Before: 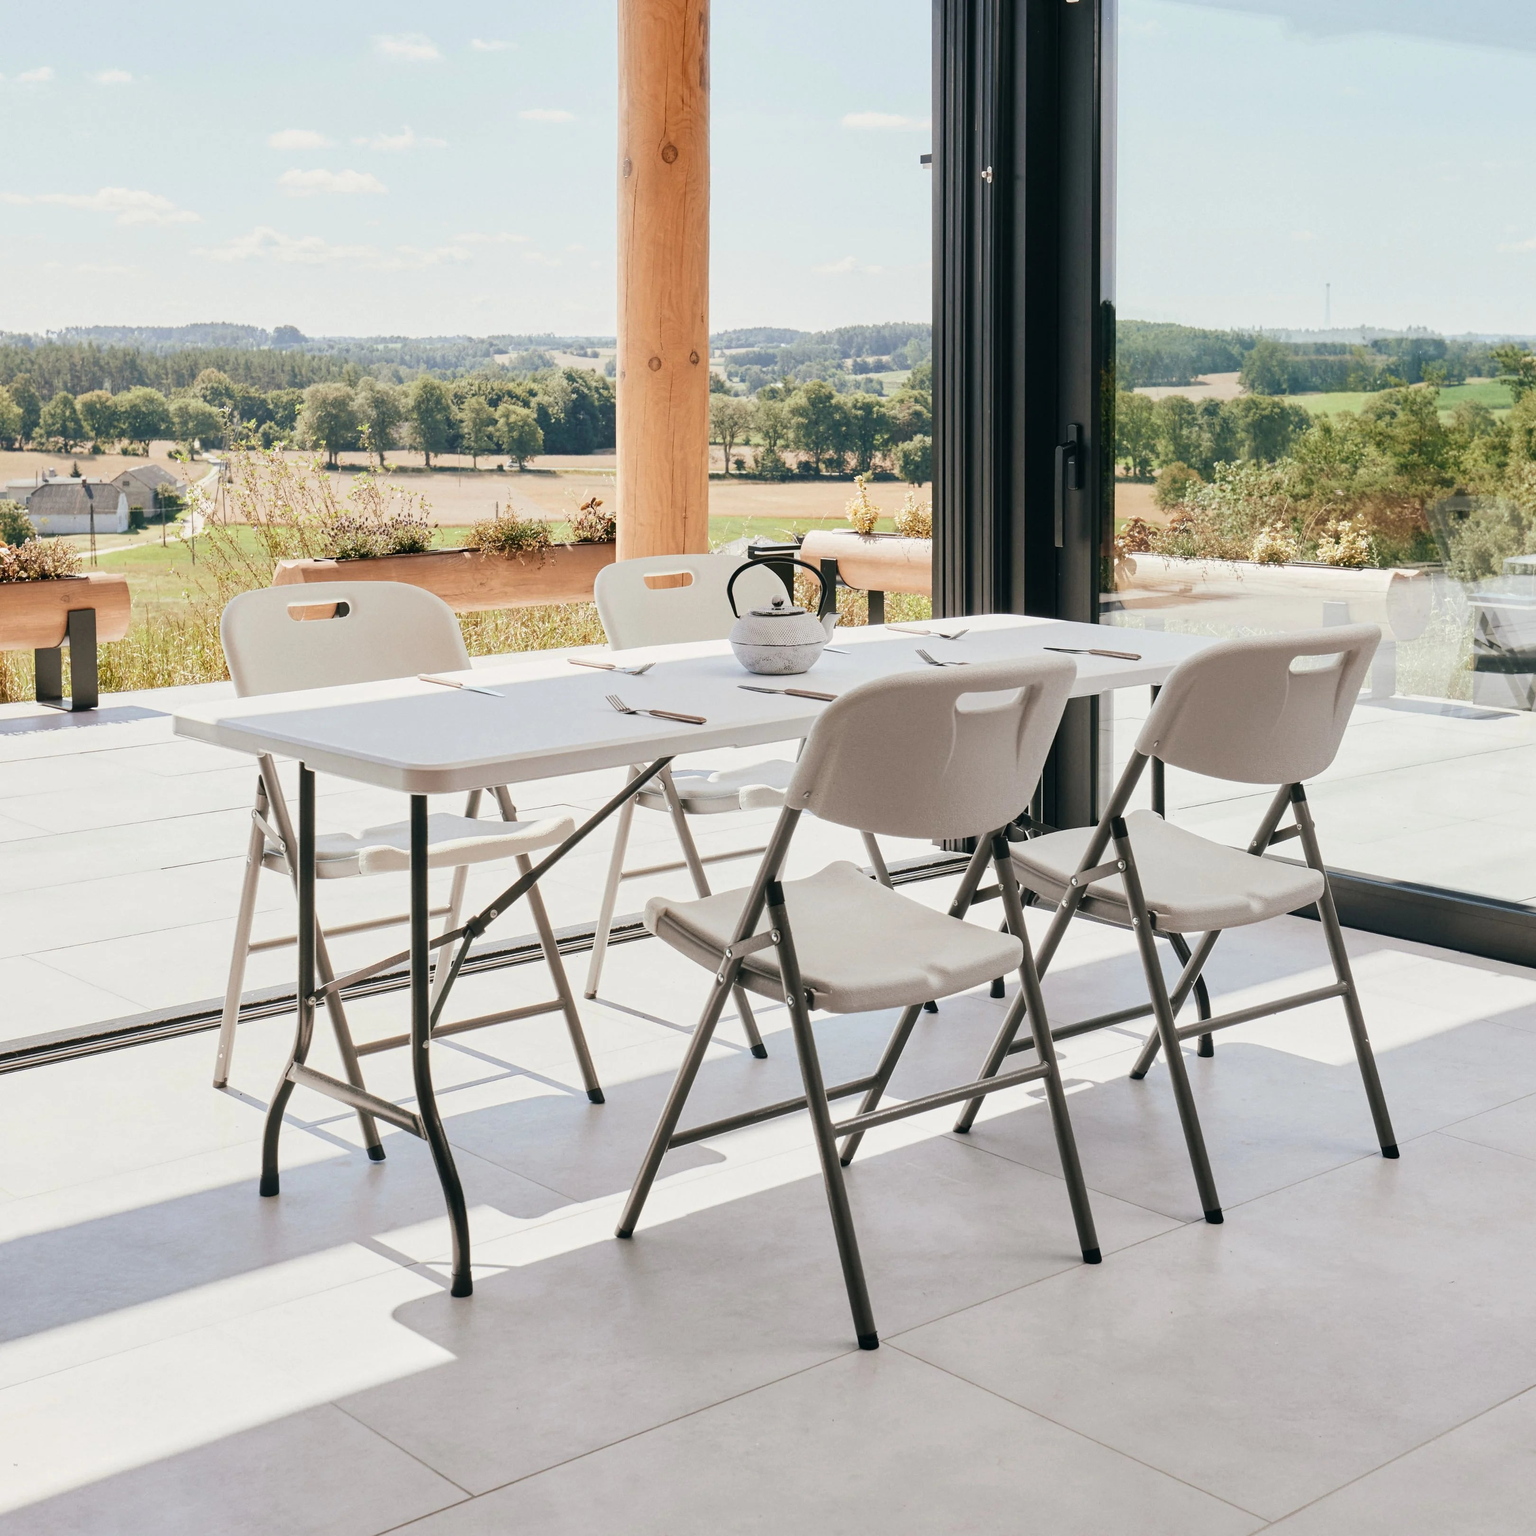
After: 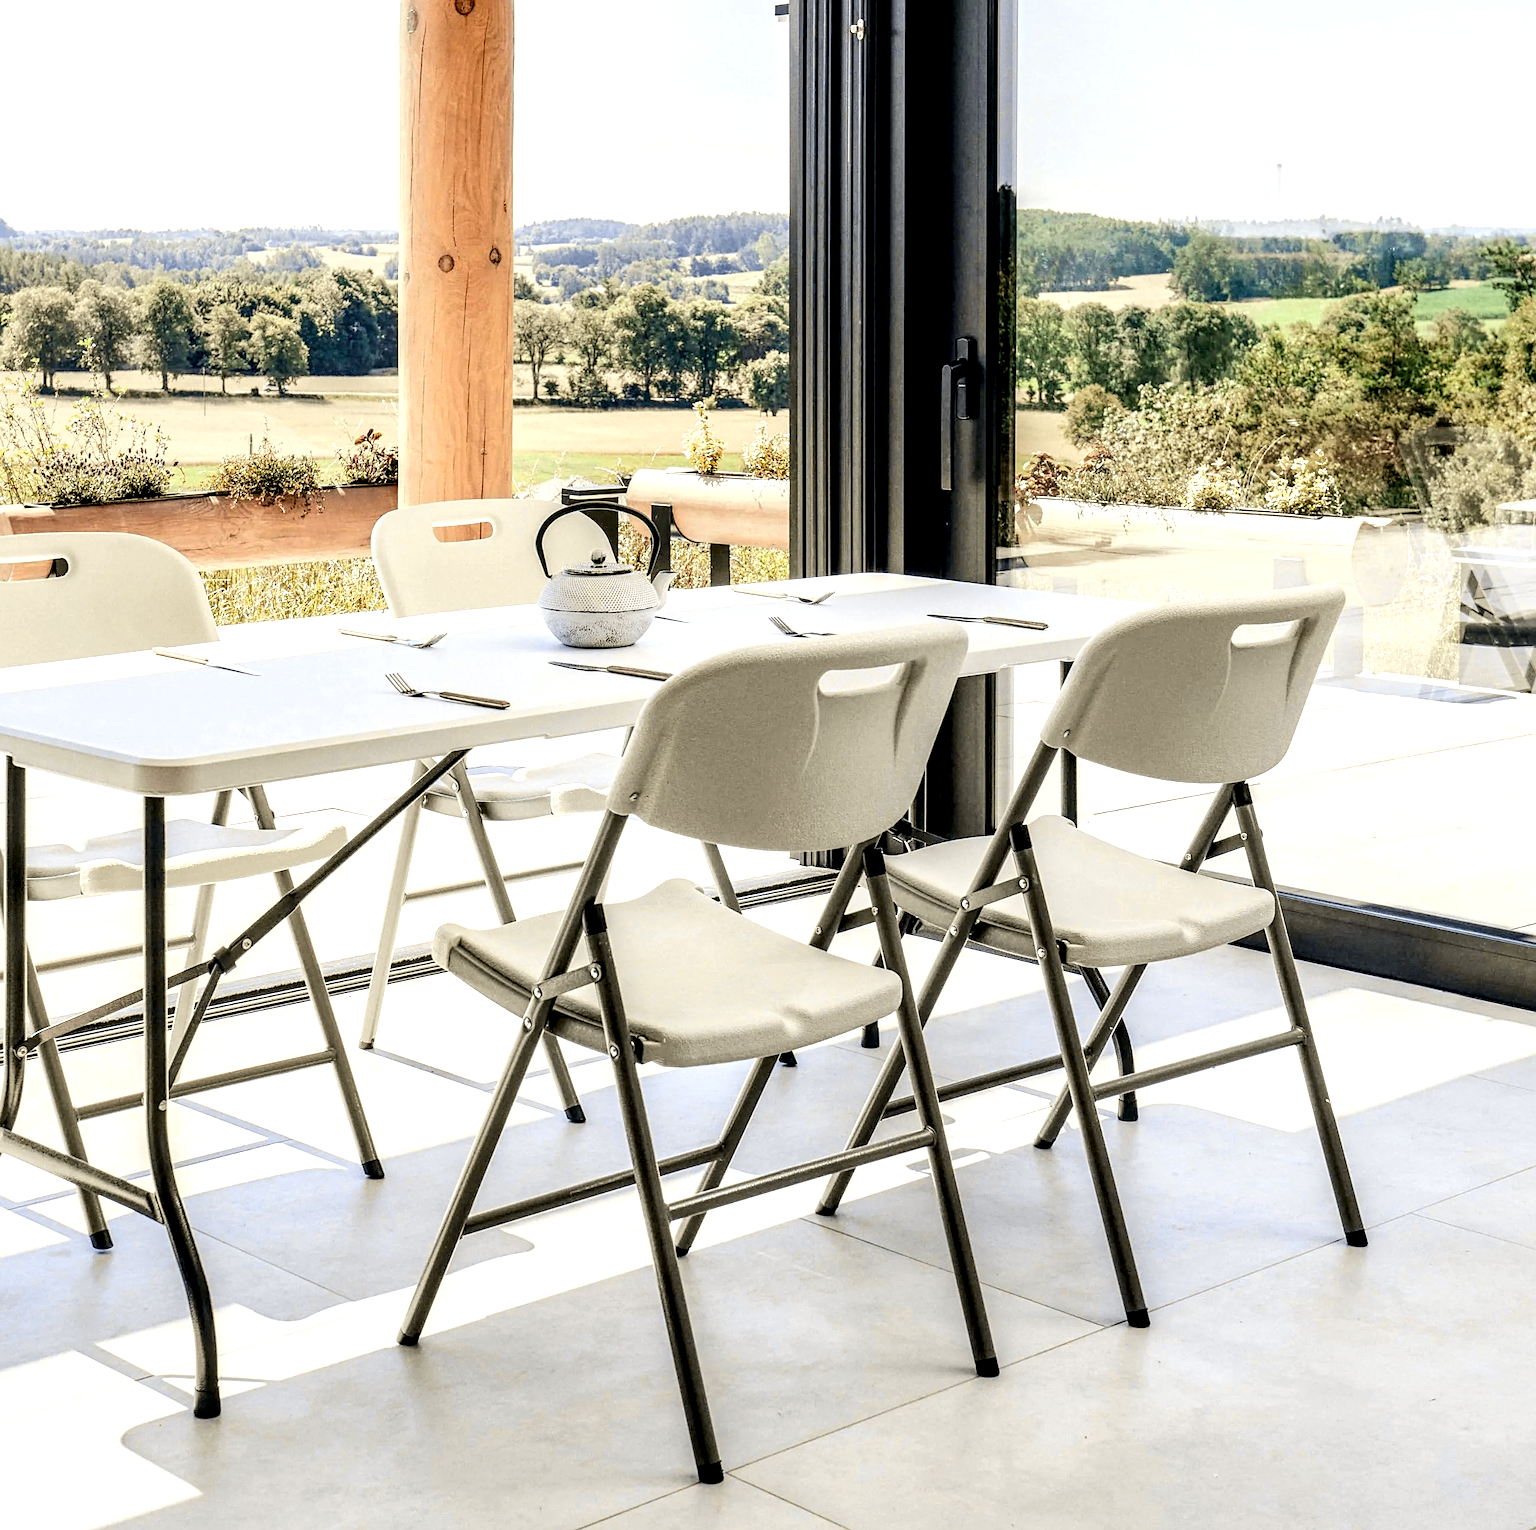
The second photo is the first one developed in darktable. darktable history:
exposure: exposure 0.61 EV, compensate highlight preservation false
crop: left 19.173%, top 9.847%, right 0%, bottom 9.647%
sharpen: amount 0.498
local contrast: highlights 18%, detail 188%
tone curve: curves: ch0 [(0.017, 0) (0.122, 0.046) (0.295, 0.297) (0.449, 0.505) (0.559, 0.629) (0.729, 0.796) (0.879, 0.898) (1, 0.97)]; ch1 [(0, 0) (0.393, 0.4) (0.447, 0.447) (0.485, 0.497) (0.522, 0.503) (0.539, 0.52) (0.606, 0.6) (0.696, 0.679) (1, 1)]; ch2 [(0, 0) (0.369, 0.388) (0.449, 0.431) (0.499, 0.501) (0.516, 0.536) (0.604, 0.599) (0.741, 0.763) (1, 1)], color space Lab, independent channels, preserve colors none
